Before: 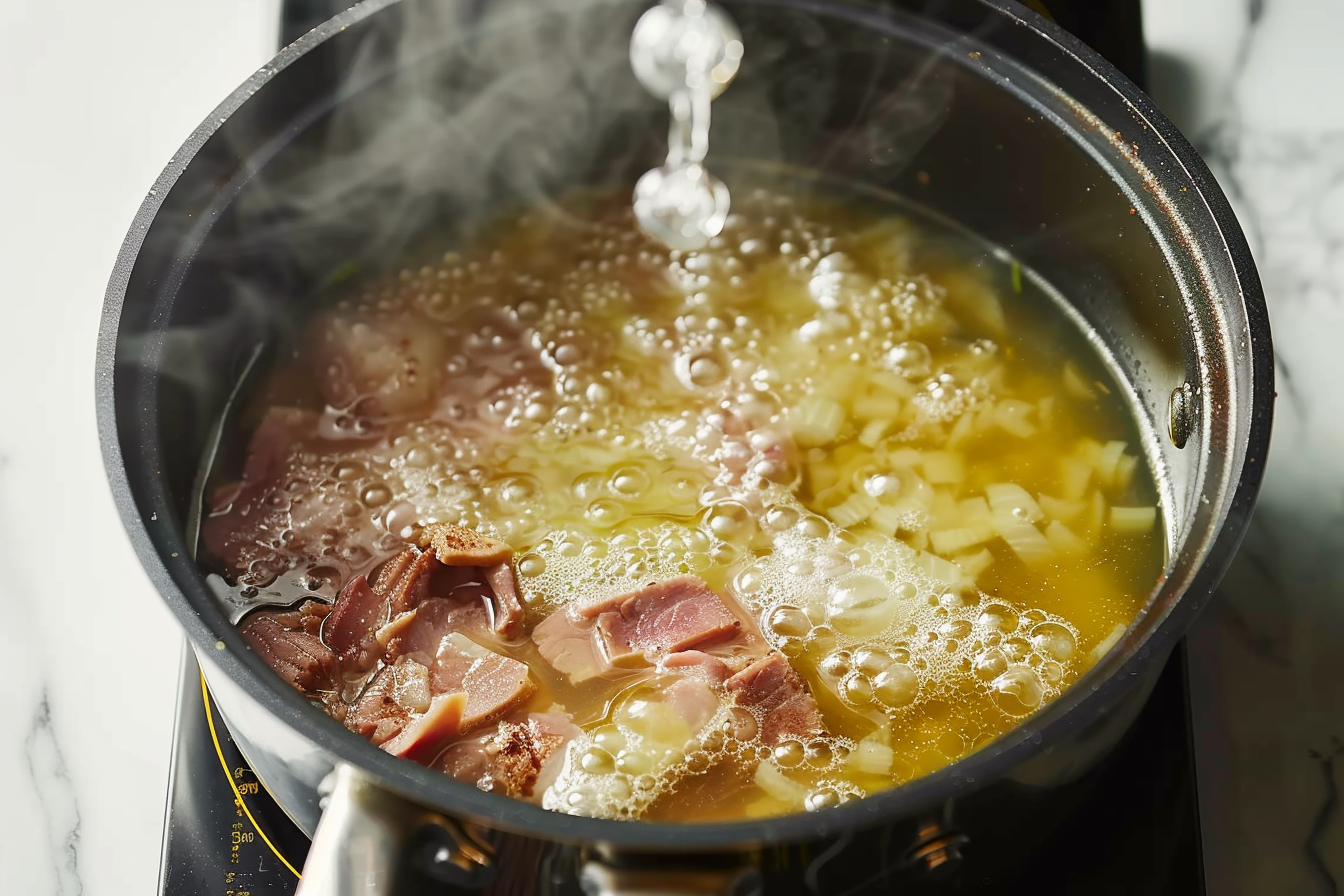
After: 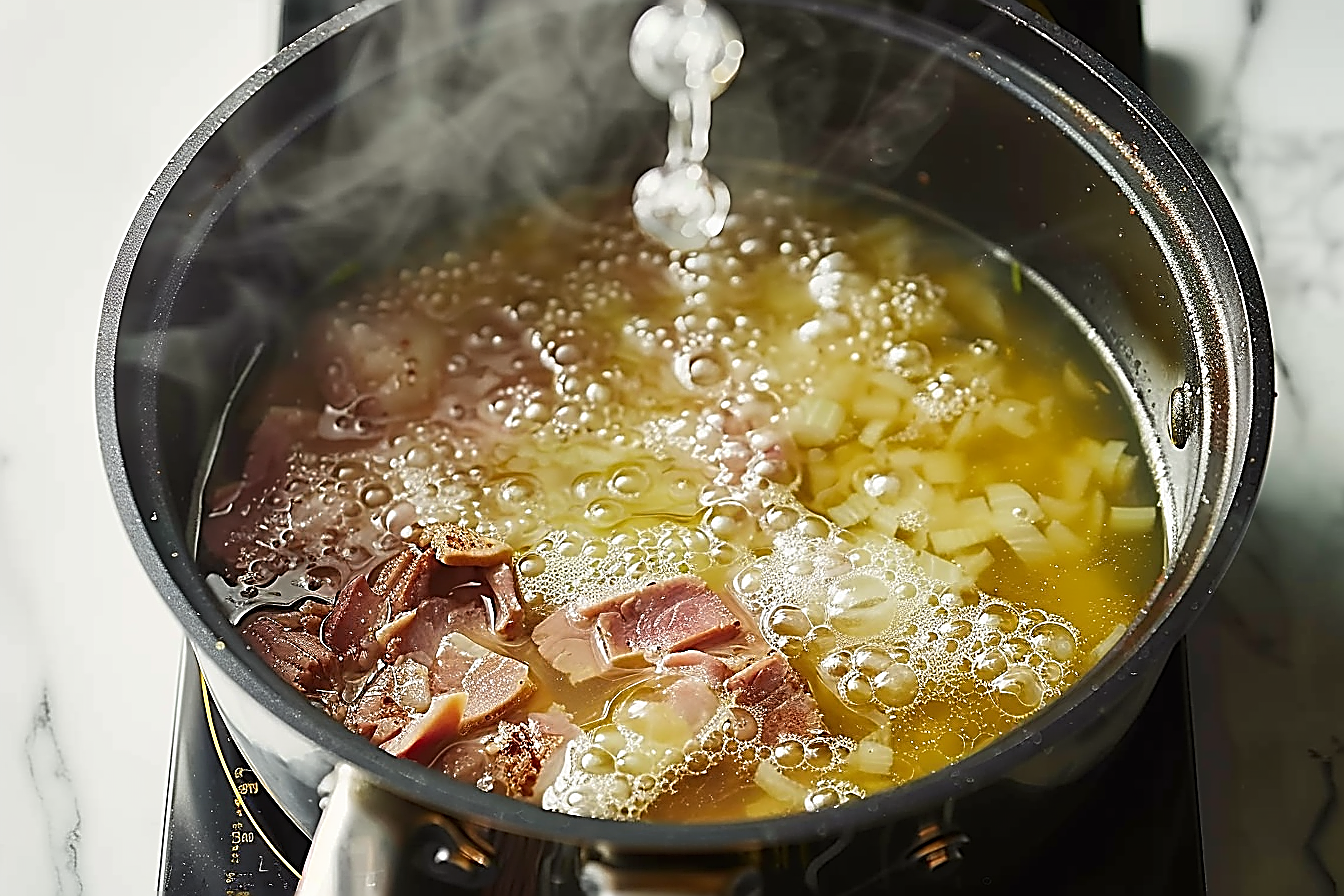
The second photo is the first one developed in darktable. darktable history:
sharpen: amount 1.989
